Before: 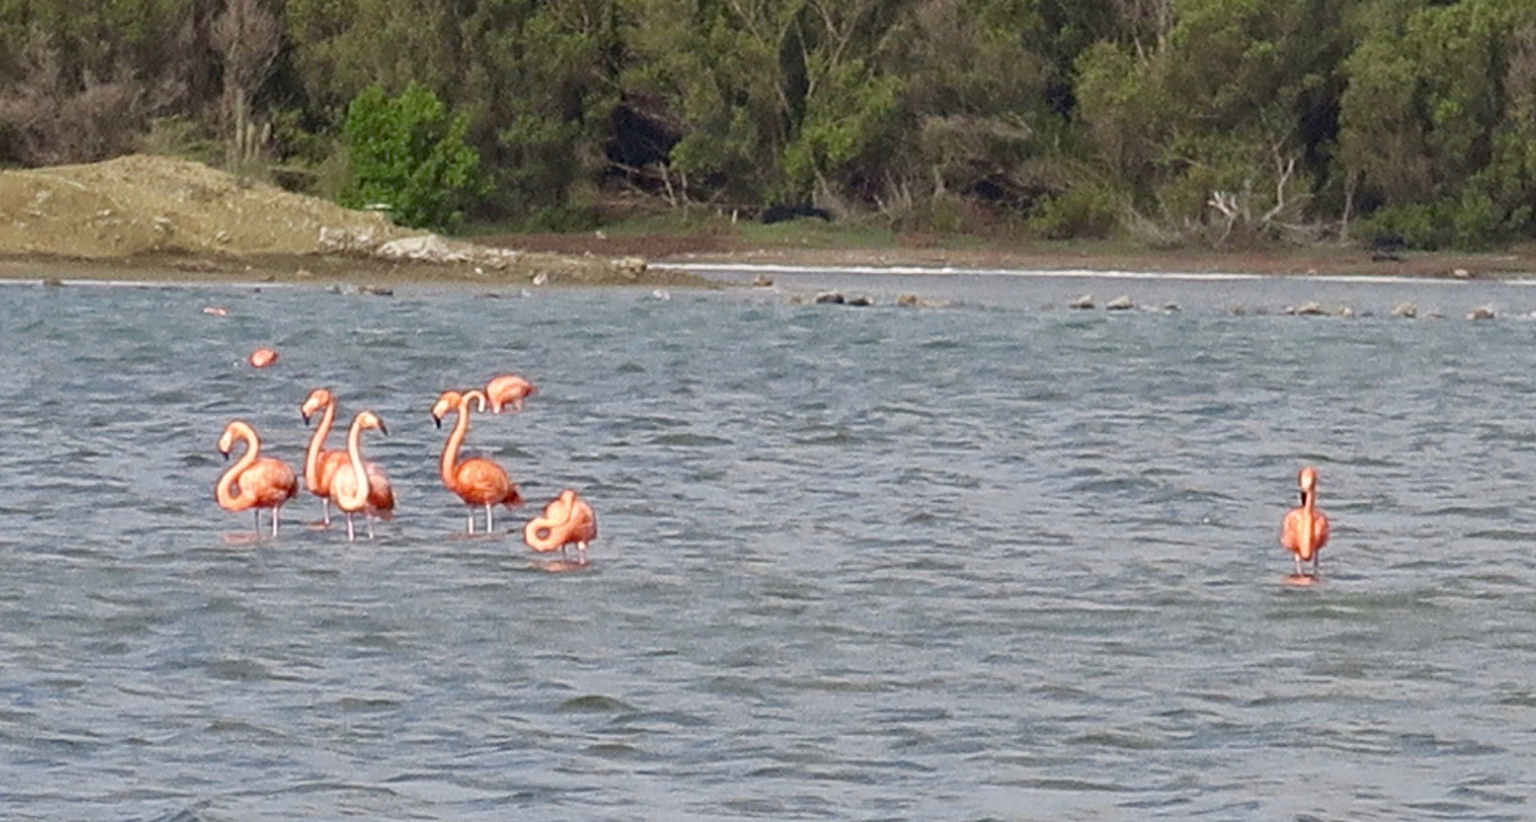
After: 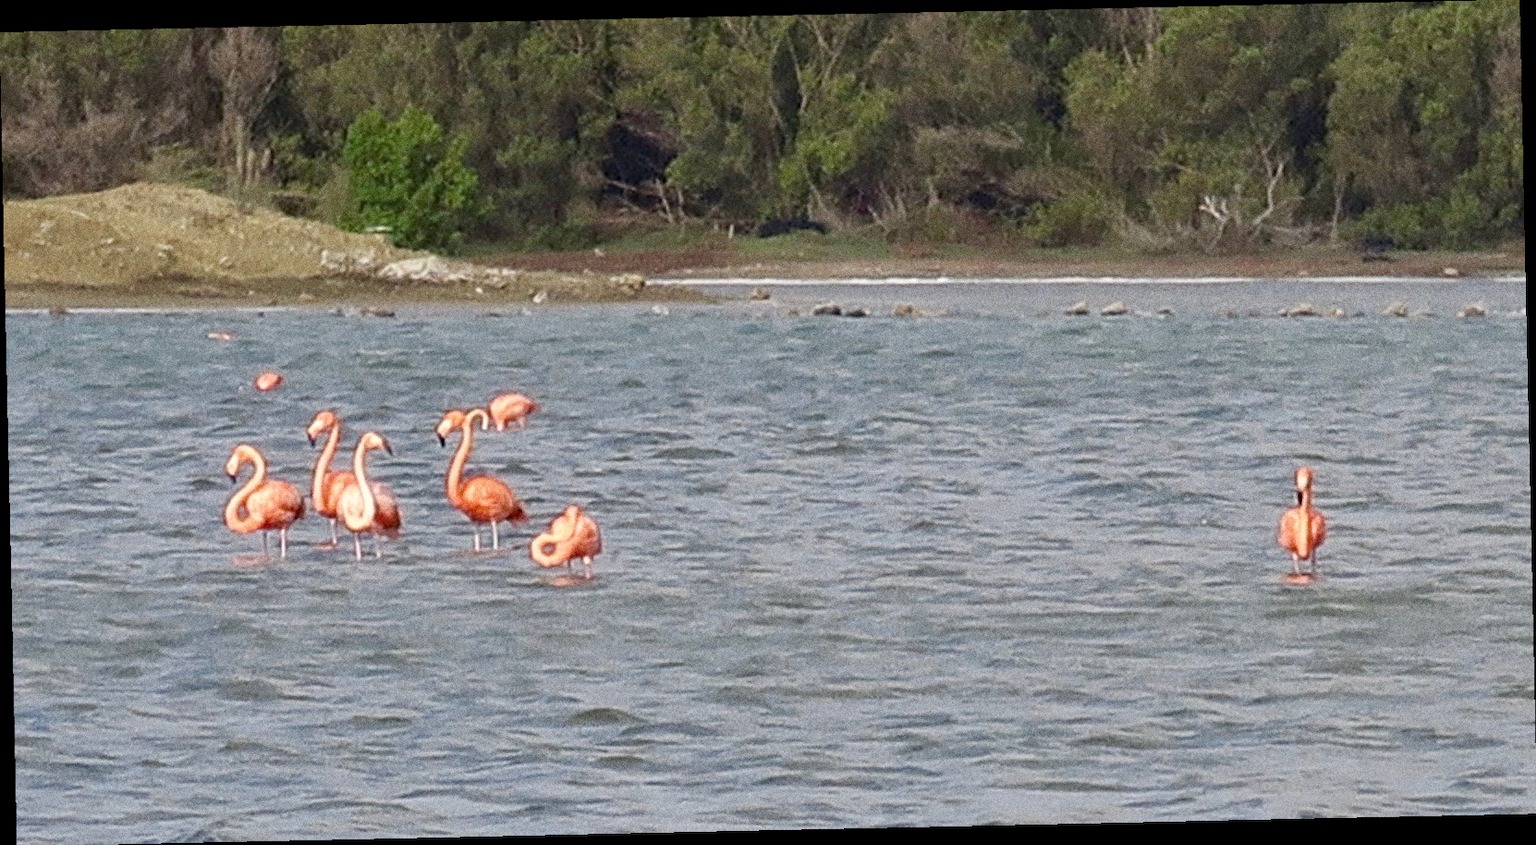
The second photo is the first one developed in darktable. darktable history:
grain: coarseness 0.09 ISO, strength 40%
rotate and perspective: rotation -1.24°, automatic cropping off
